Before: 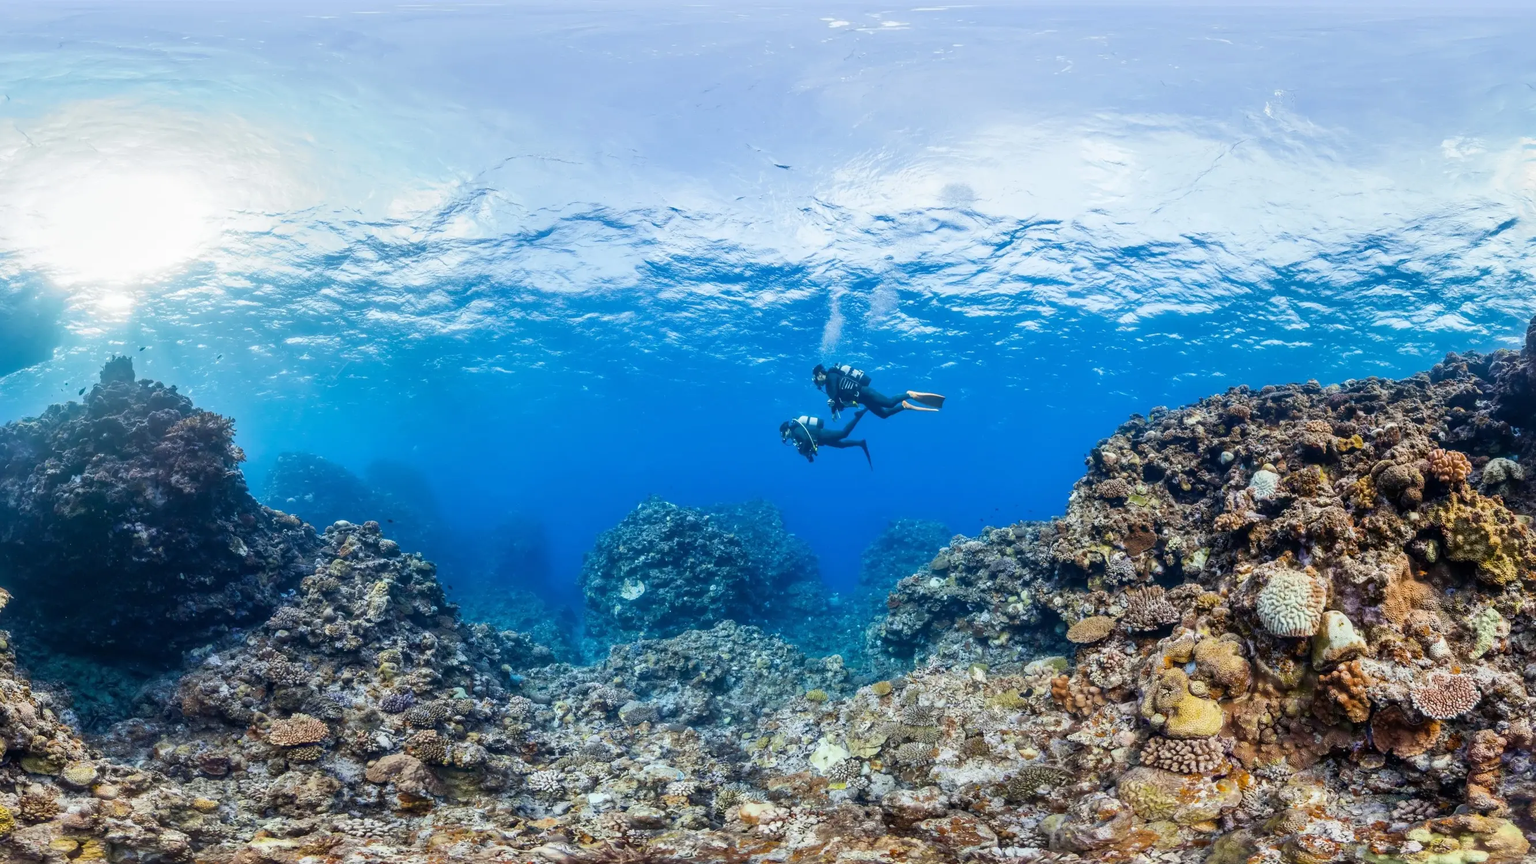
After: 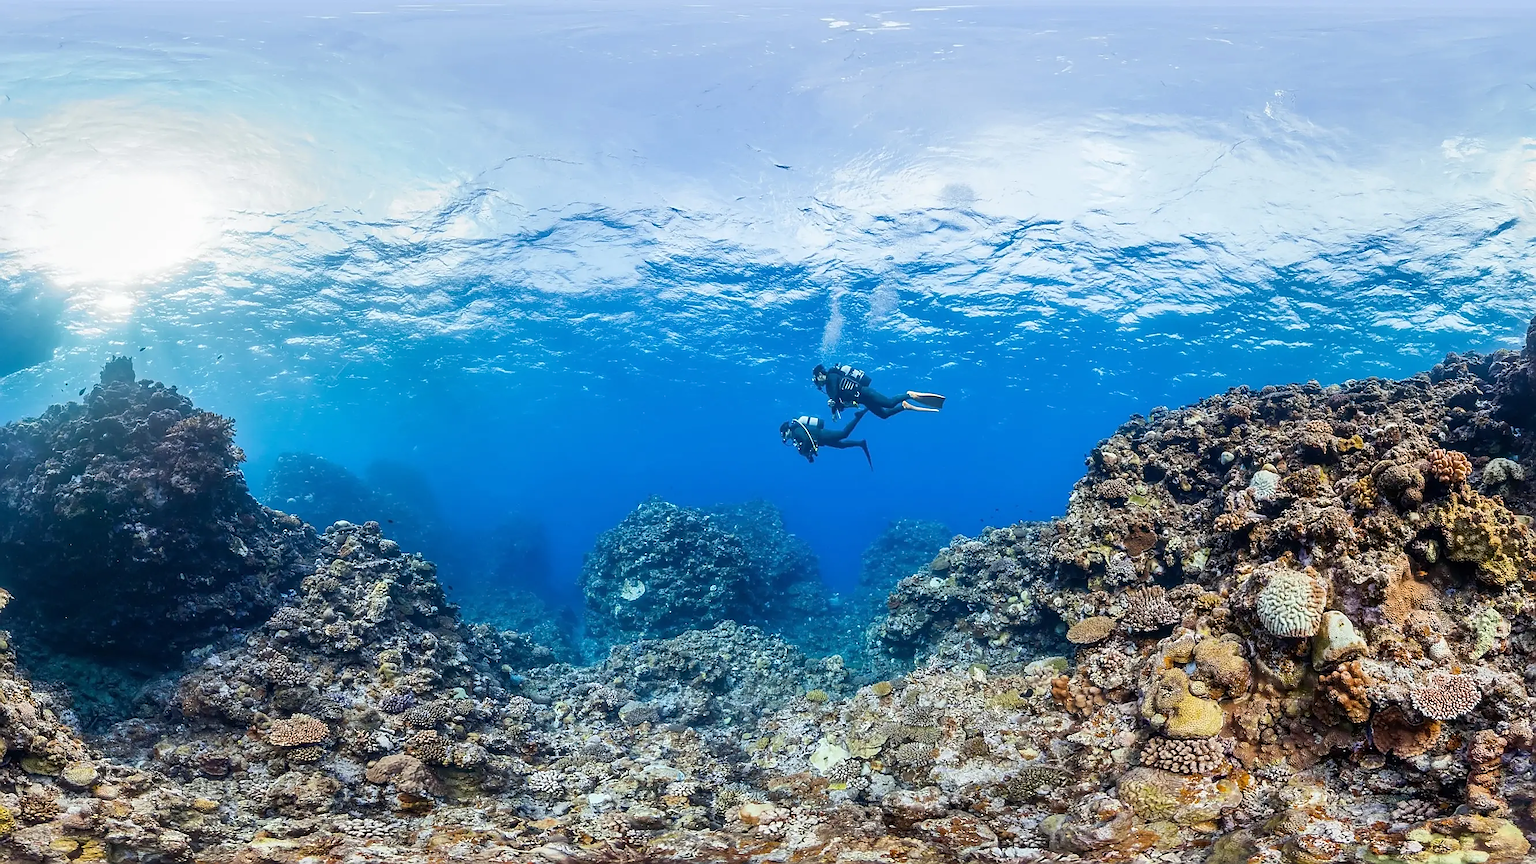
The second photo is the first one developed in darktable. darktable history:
sharpen: radius 1.354, amount 1.233, threshold 0.619
